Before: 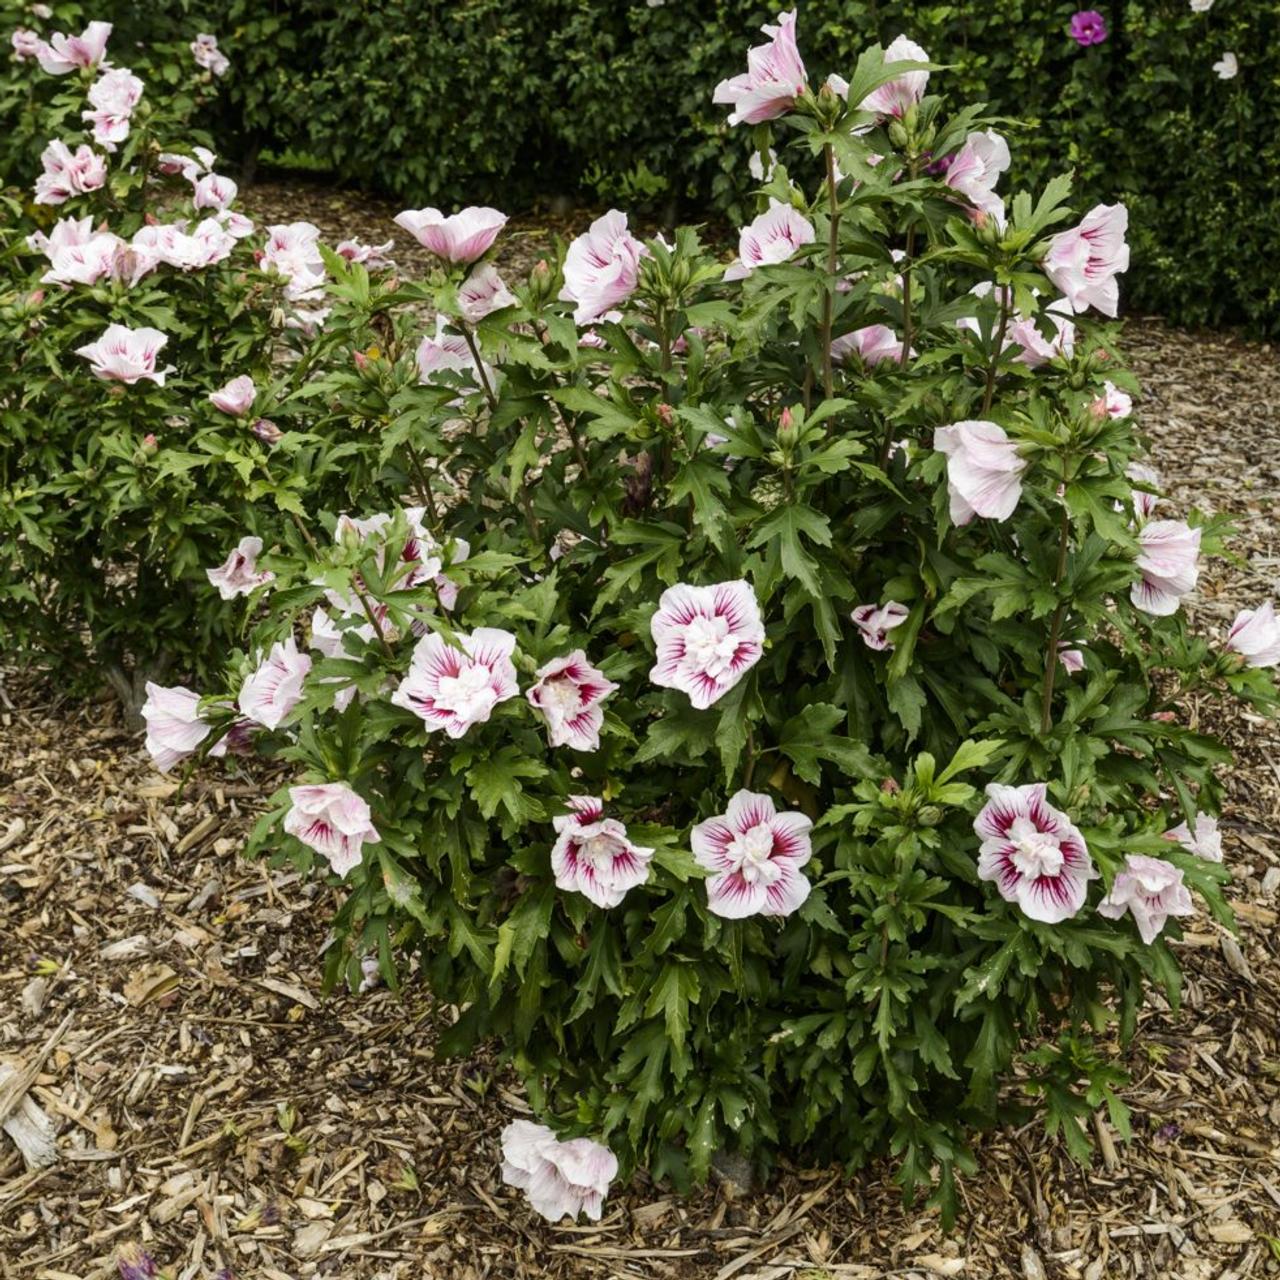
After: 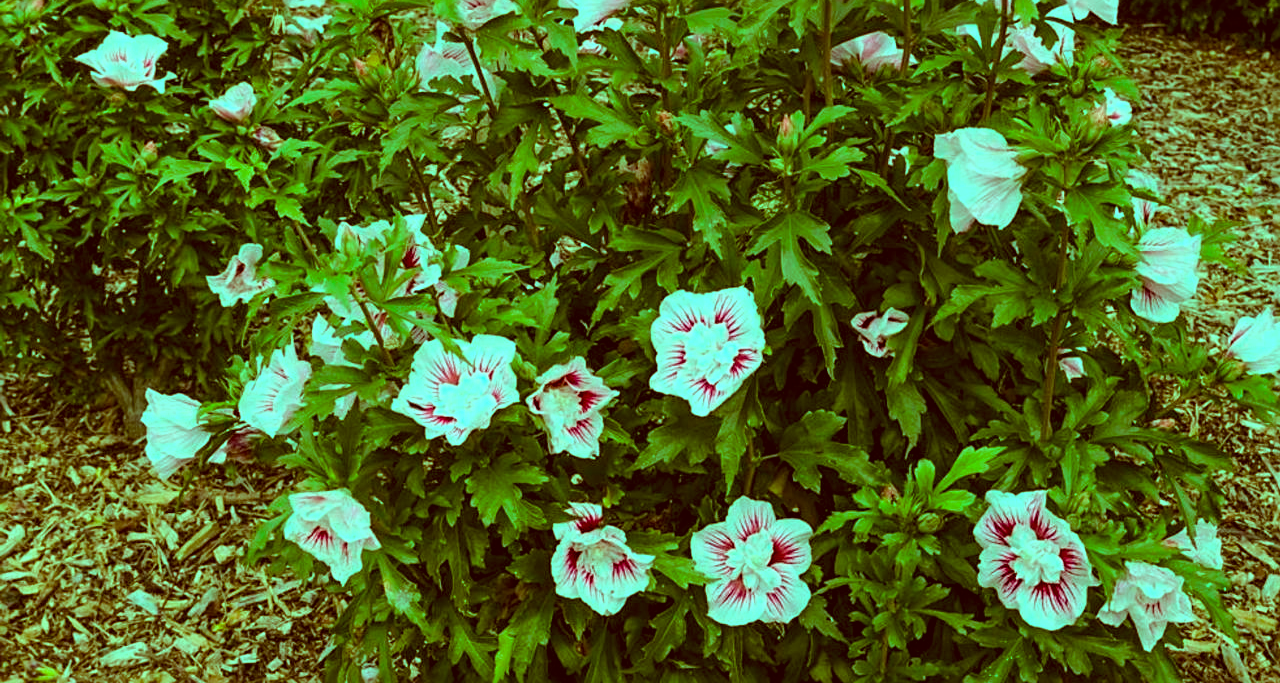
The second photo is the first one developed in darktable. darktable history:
color correction: highlights a* -6.25, highlights b* 9.53, shadows a* 10.84, shadows b* 23.92
color balance rgb: highlights gain › chroma 7.41%, highlights gain › hue 184.34°, perceptual saturation grading › global saturation 29.734%
crop and rotate: top 22.912%, bottom 23.672%
sharpen: radius 2.123, amount 0.386, threshold 0.058
